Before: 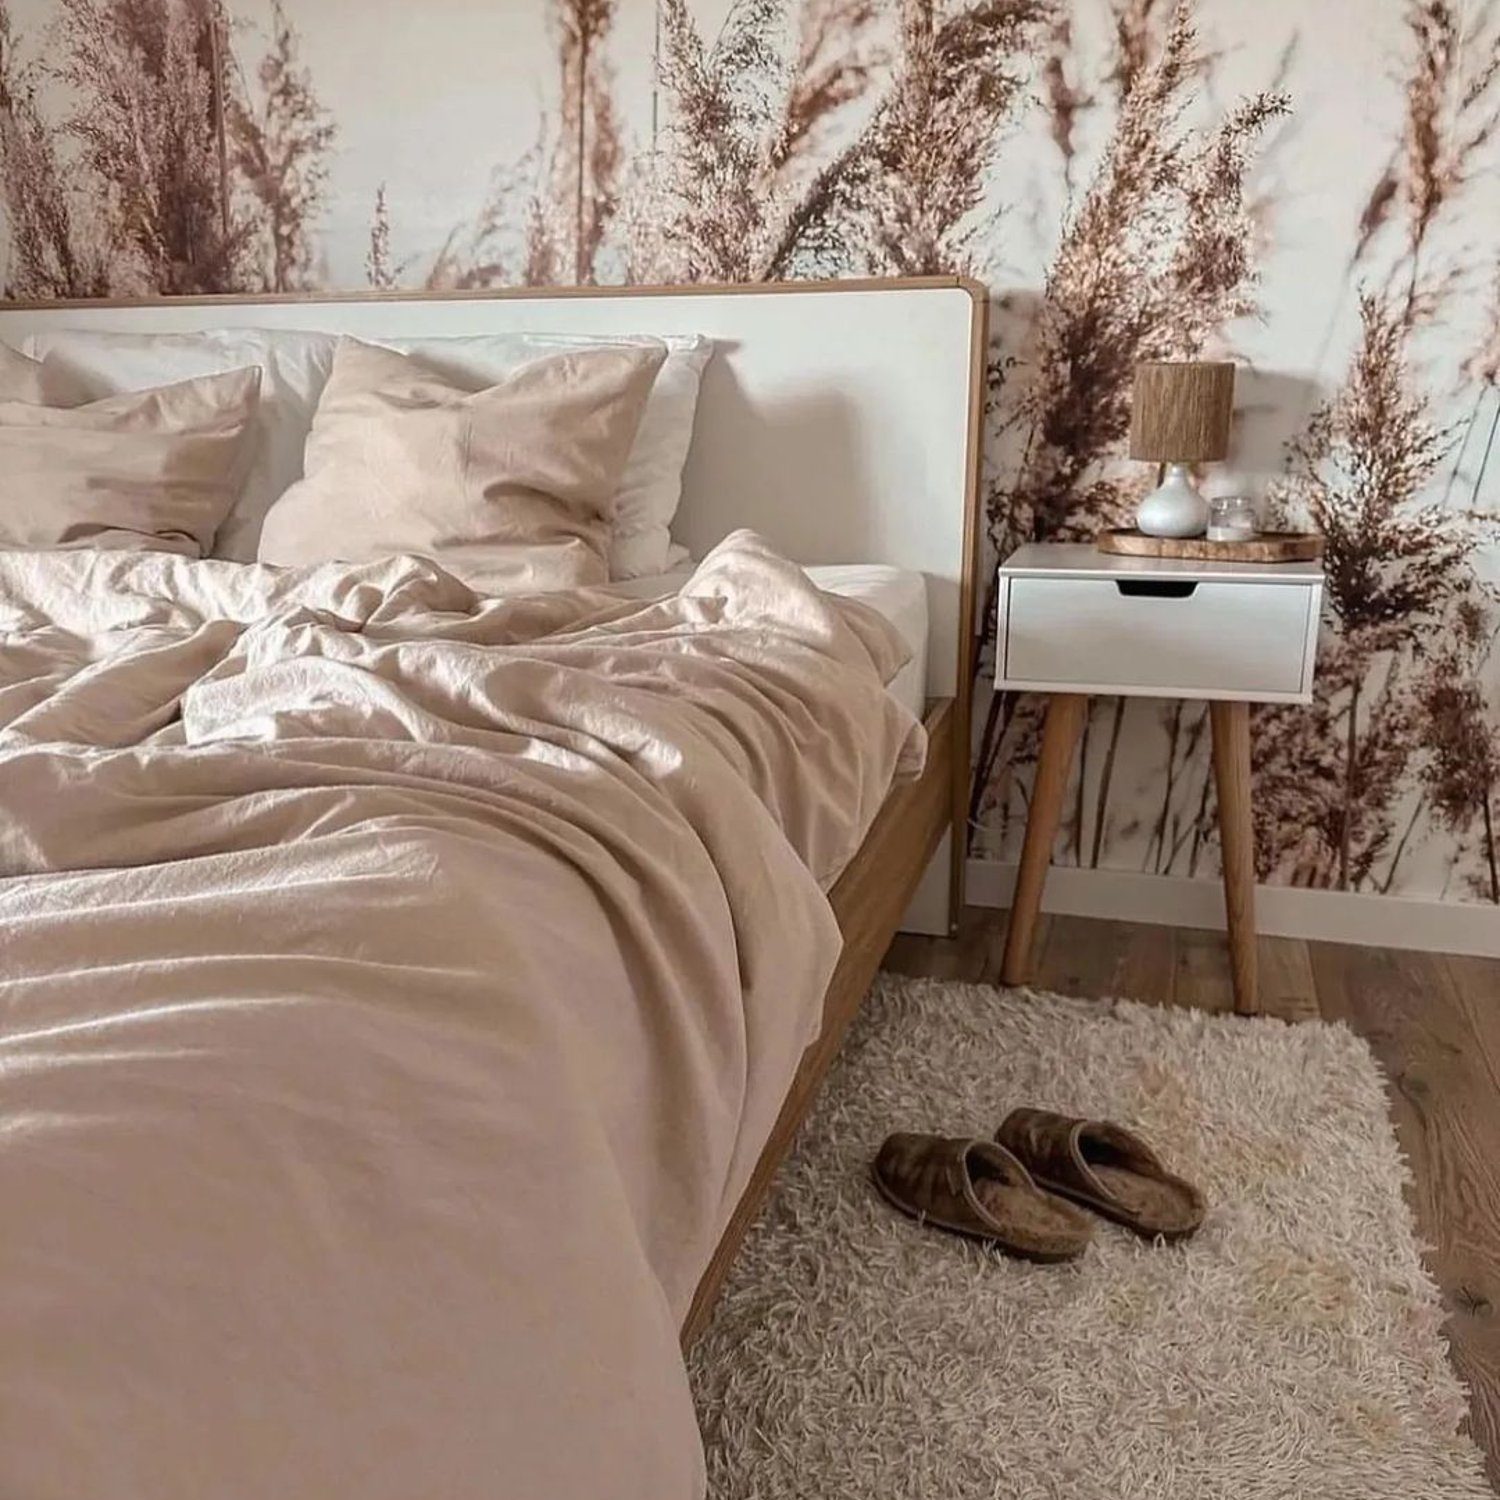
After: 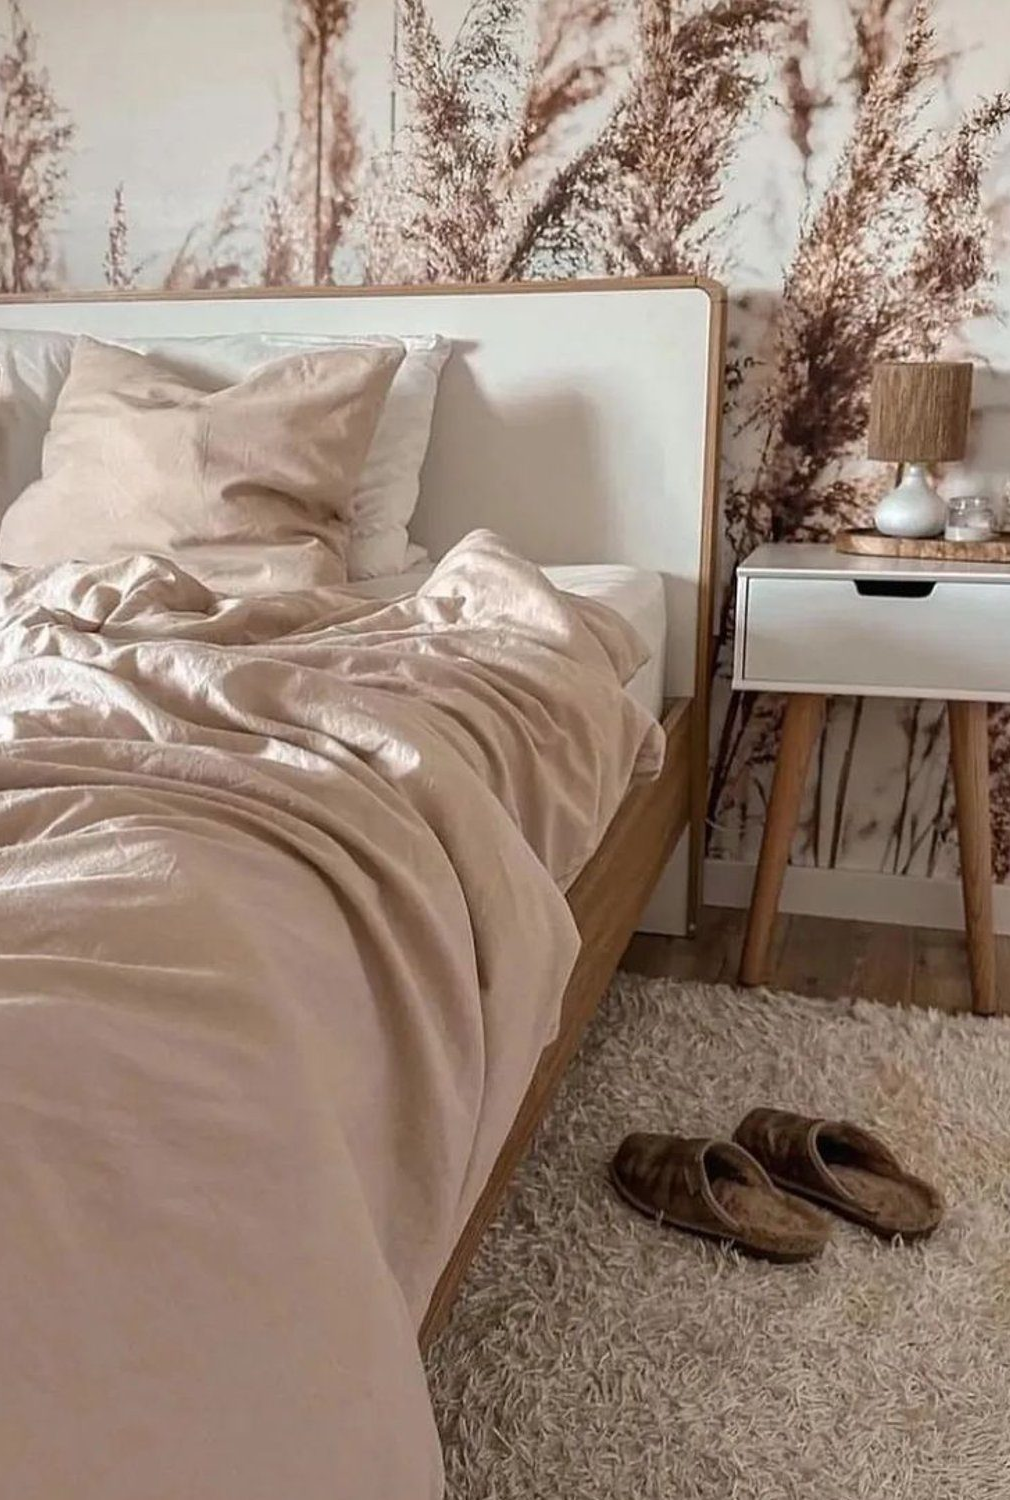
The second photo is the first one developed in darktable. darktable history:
crop and rotate: left 17.528%, right 15.097%
